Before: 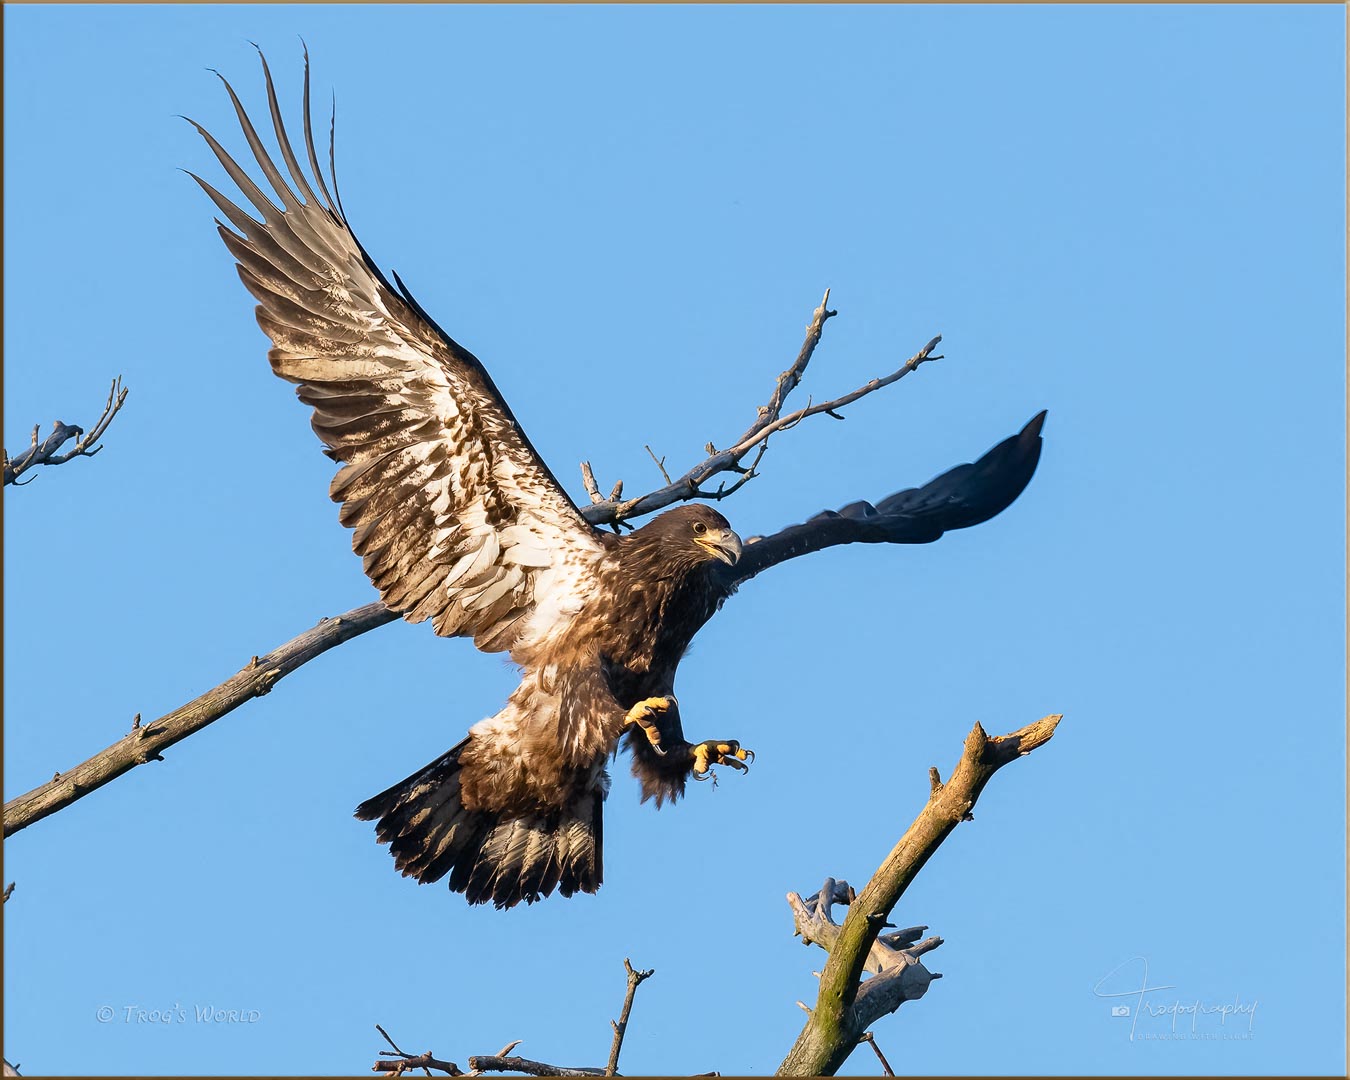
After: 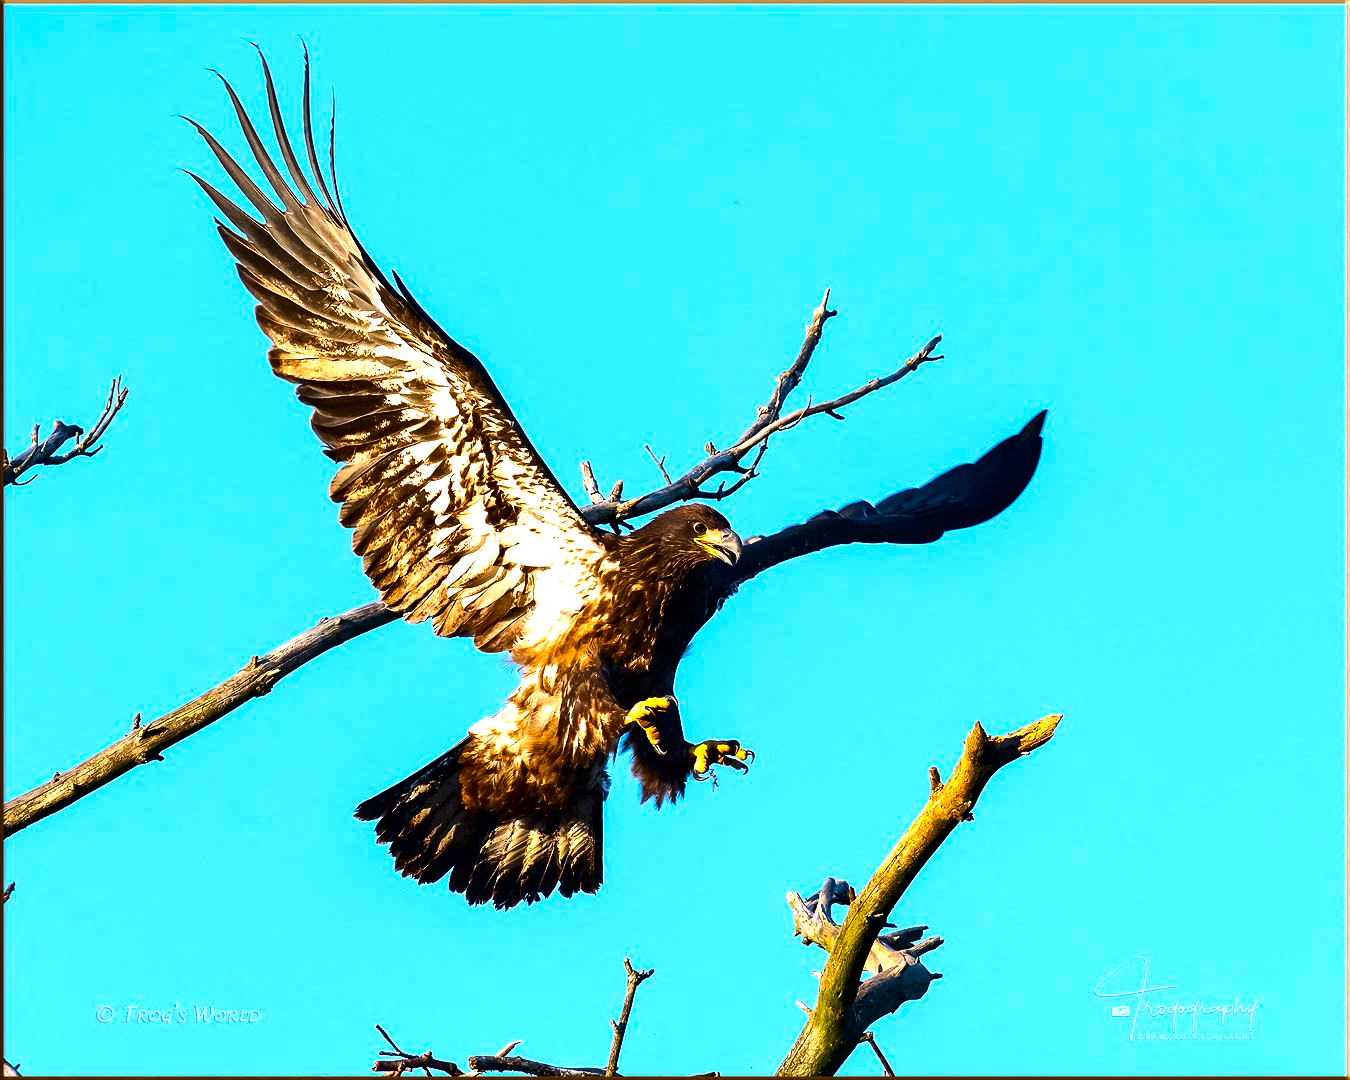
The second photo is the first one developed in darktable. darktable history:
contrast brightness saturation: contrast 0.07, brightness -0.14, saturation 0.11
color balance rgb: linear chroma grading › global chroma 15%, perceptual saturation grading › global saturation 30%
tone equalizer: -8 EV -1.08 EV, -7 EV -1.01 EV, -6 EV -0.867 EV, -5 EV -0.578 EV, -3 EV 0.578 EV, -2 EV 0.867 EV, -1 EV 1.01 EV, +0 EV 1.08 EV, edges refinement/feathering 500, mask exposure compensation -1.57 EV, preserve details no
